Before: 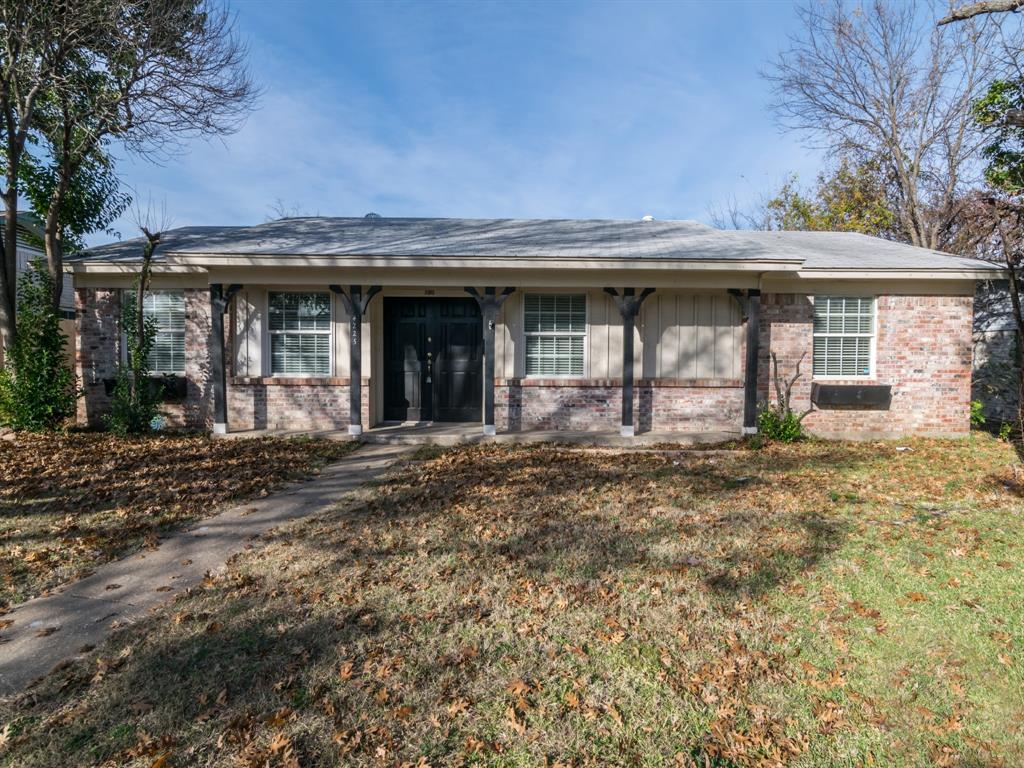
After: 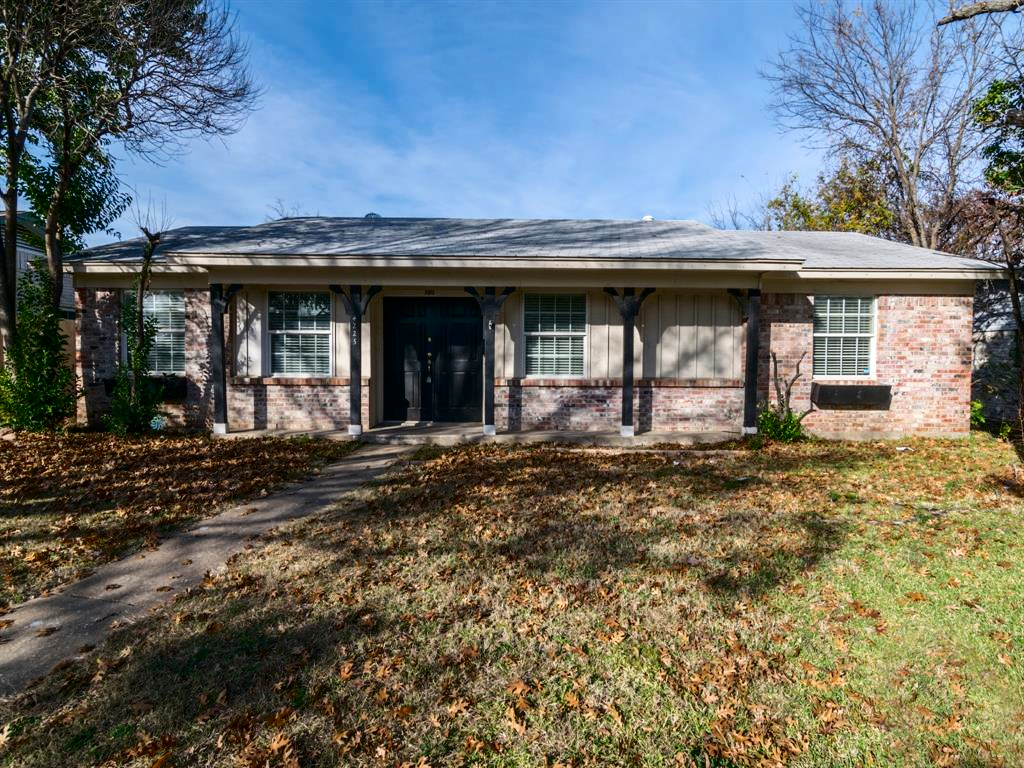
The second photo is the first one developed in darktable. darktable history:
contrast brightness saturation: contrast 0.186, brightness -0.105, saturation 0.215
